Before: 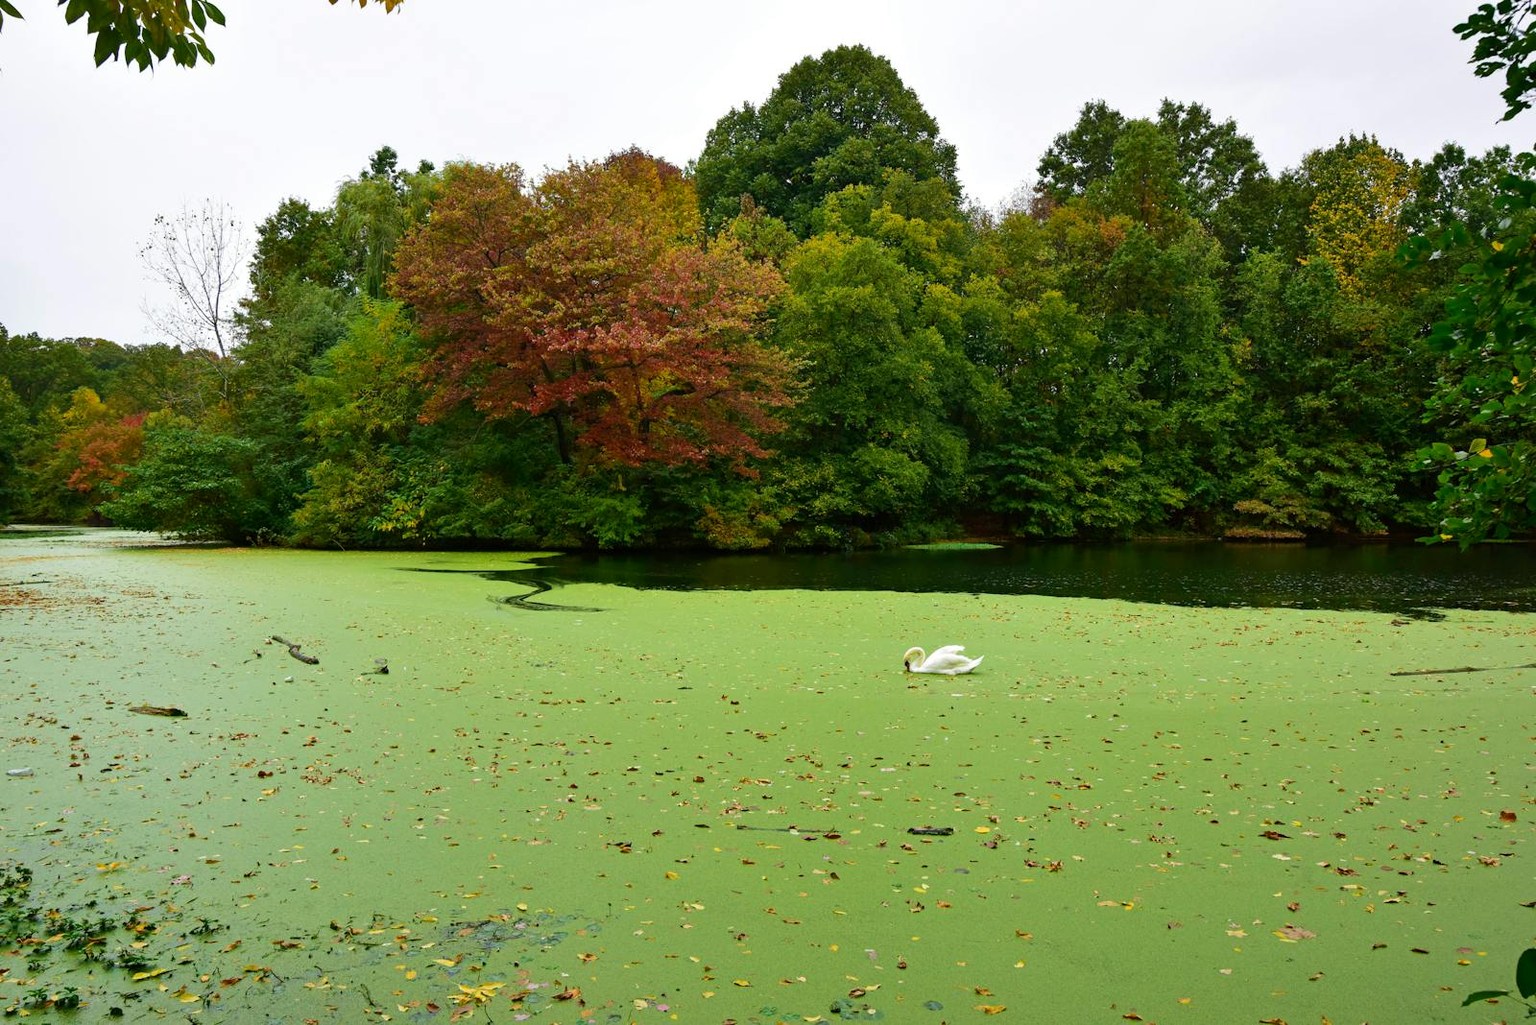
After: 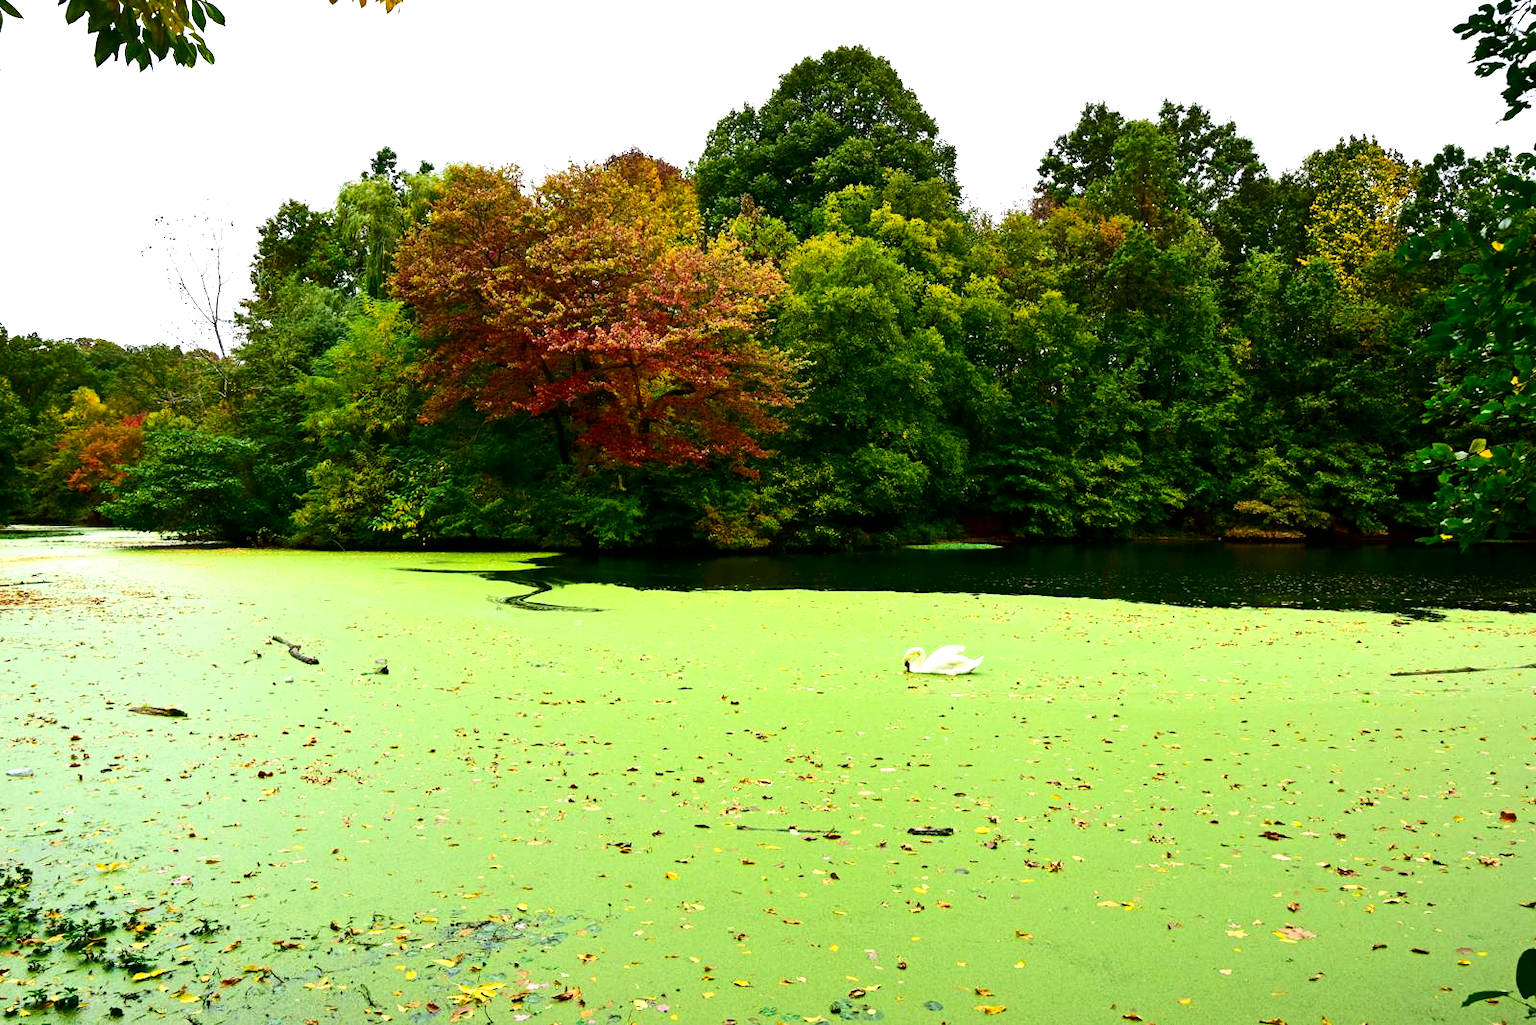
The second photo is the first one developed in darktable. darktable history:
exposure: black level correction 0.001, exposure 0.5 EV, compensate exposure bias true, compensate highlight preservation false
tone equalizer: -8 EV -0.377 EV, -7 EV -0.382 EV, -6 EV -0.327 EV, -5 EV -0.199 EV, -3 EV 0.193 EV, -2 EV 0.309 EV, -1 EV 0.382 EV, +0 EV 0.413 EV
contrast brightness saturation: contrast 0.198, brightness -0.108, saturation 0.102
